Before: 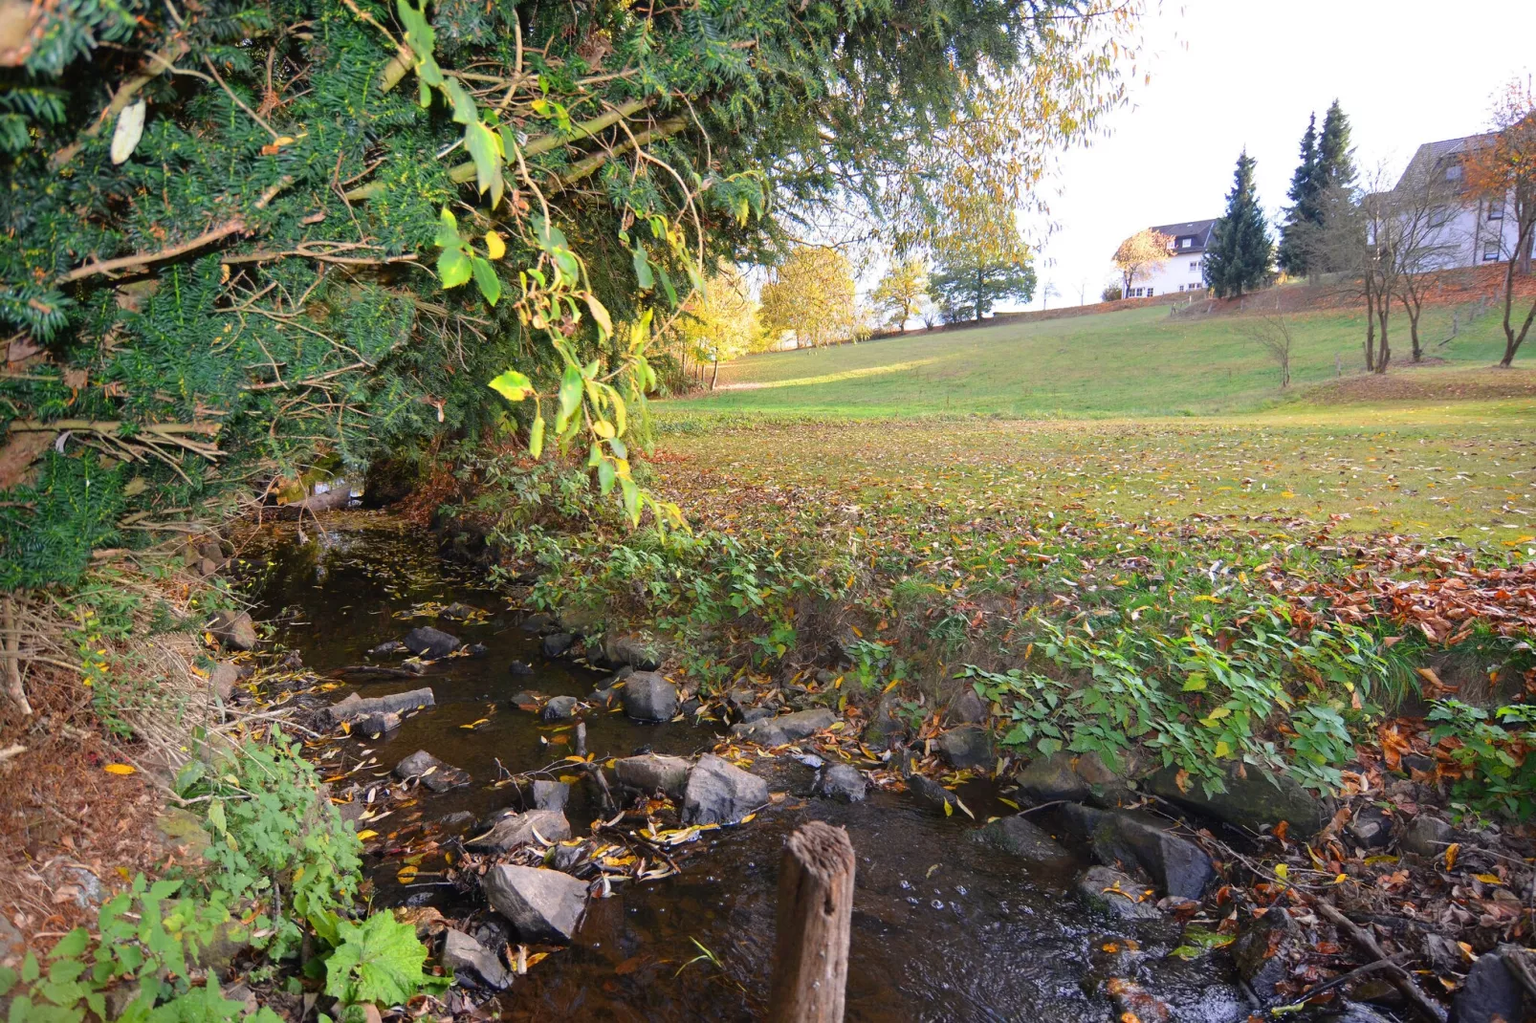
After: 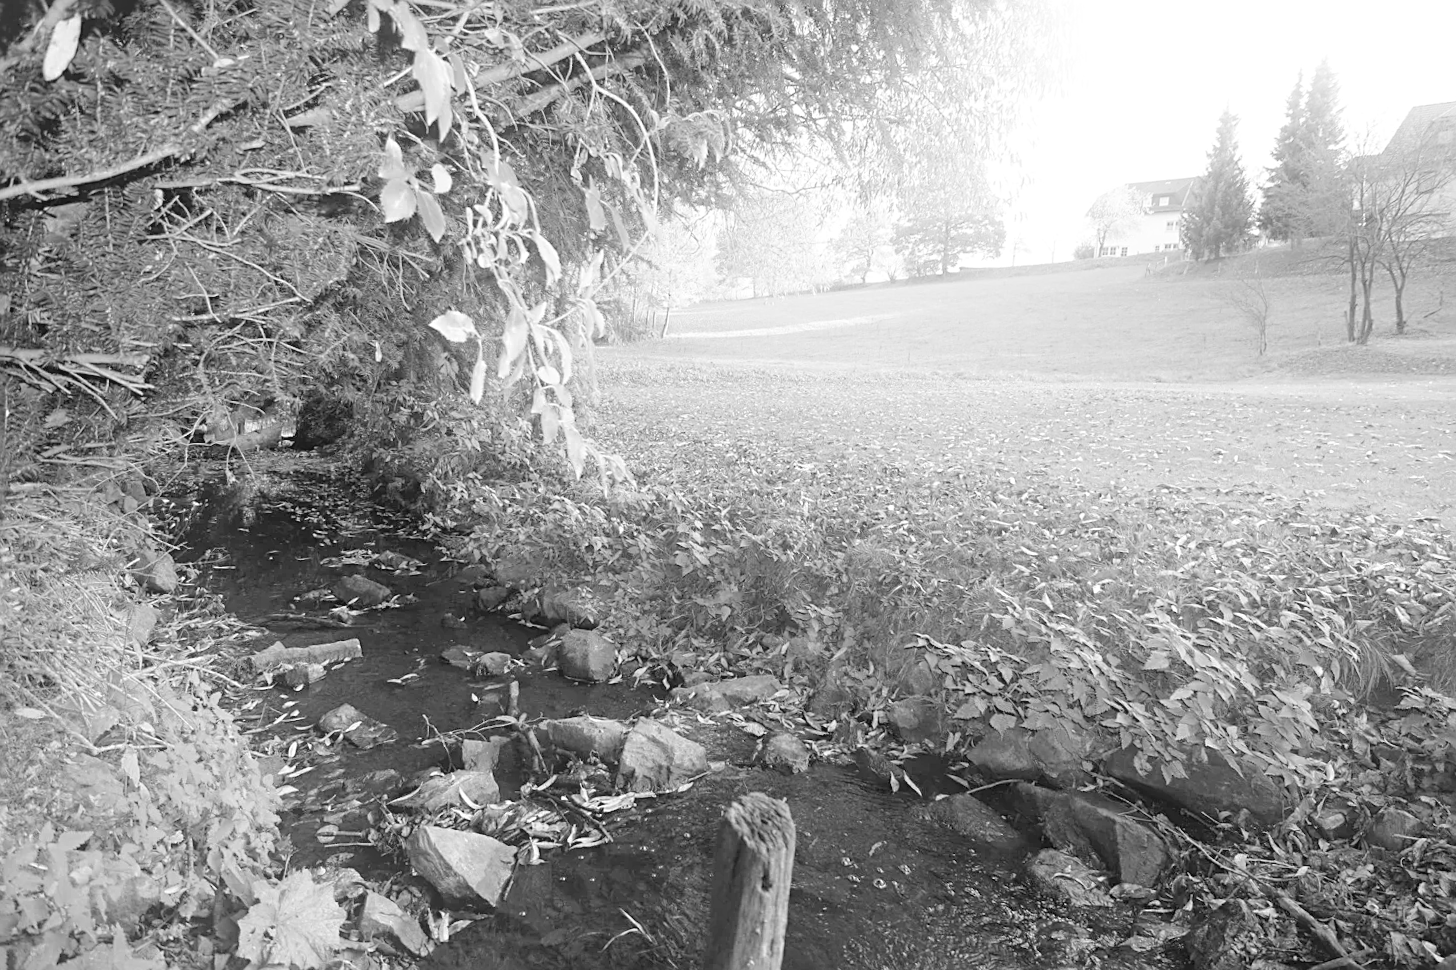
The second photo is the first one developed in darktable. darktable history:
crop and rotate: angle -1.96°, left 3.097%, top 4.154%, right 1.586%, bottom 0.529%
sharpen: on, module defaults
monochrome: on, module defaults
white balance: red 1.009, blue 1.027
contrast brightness saturation: brightness 0.18, saturation -0.5
shadows and highlights: shadows 62.66, white point adjustment 0.37, highlights -34.44, compress 83.82%
bloom: on, module defaults
